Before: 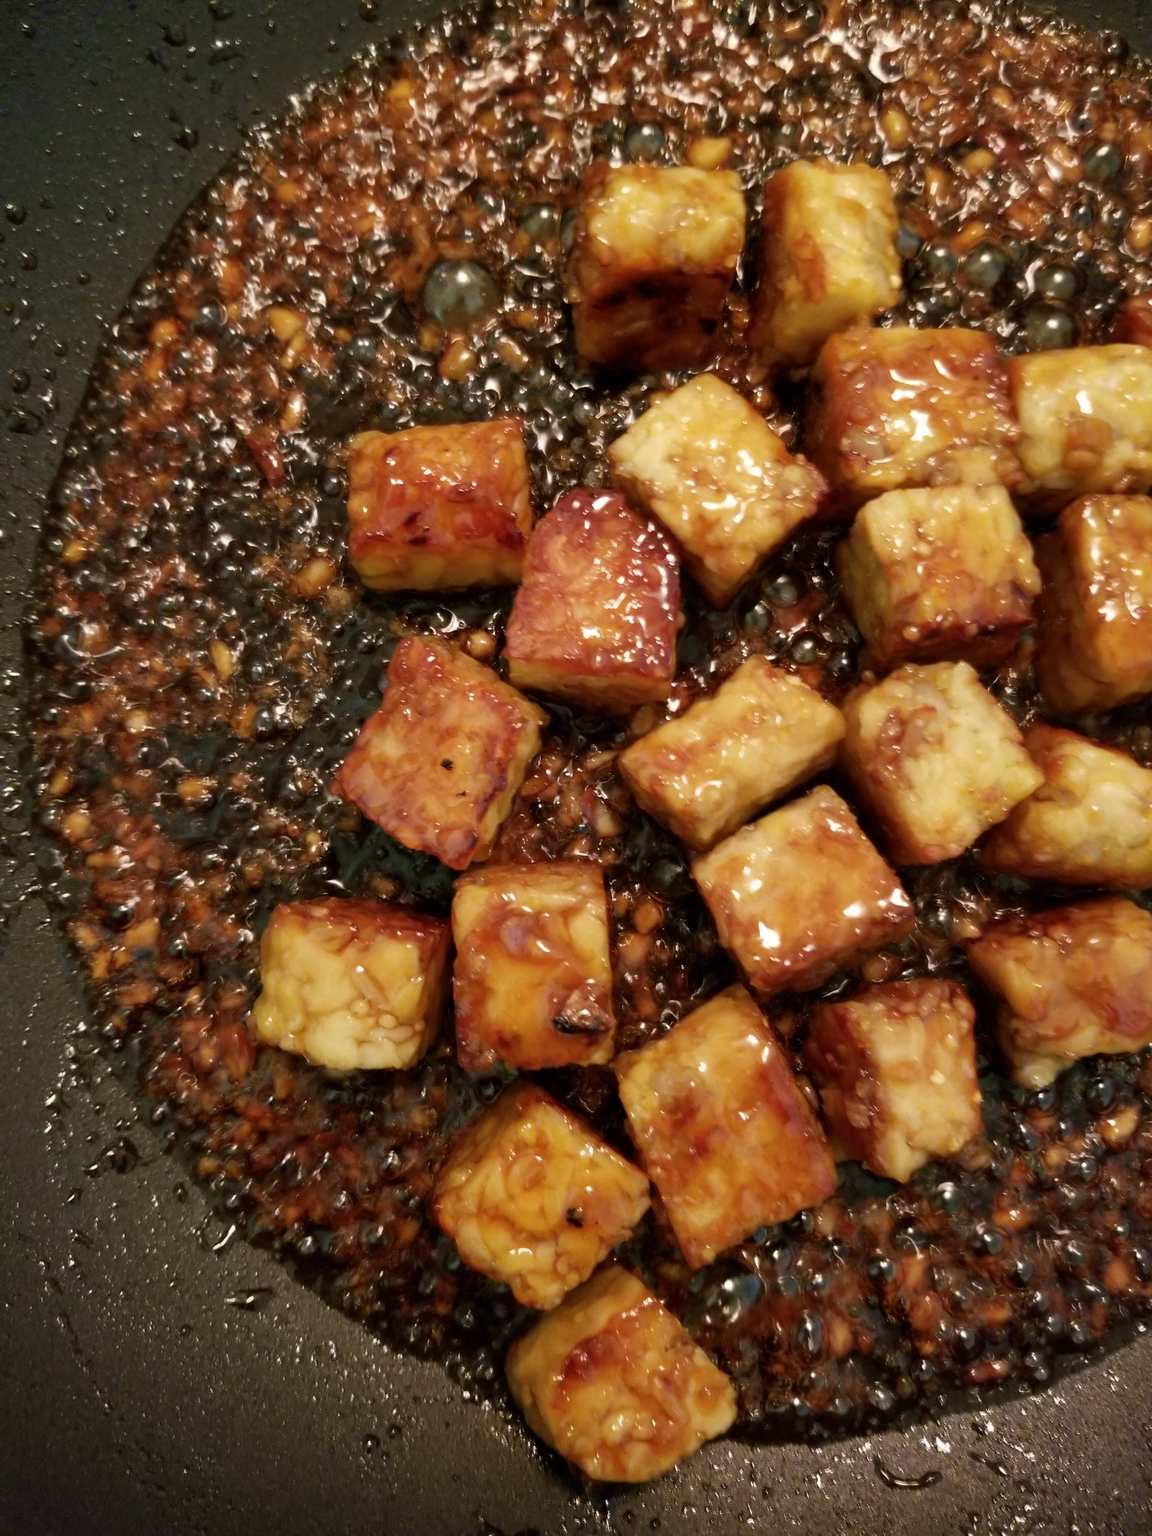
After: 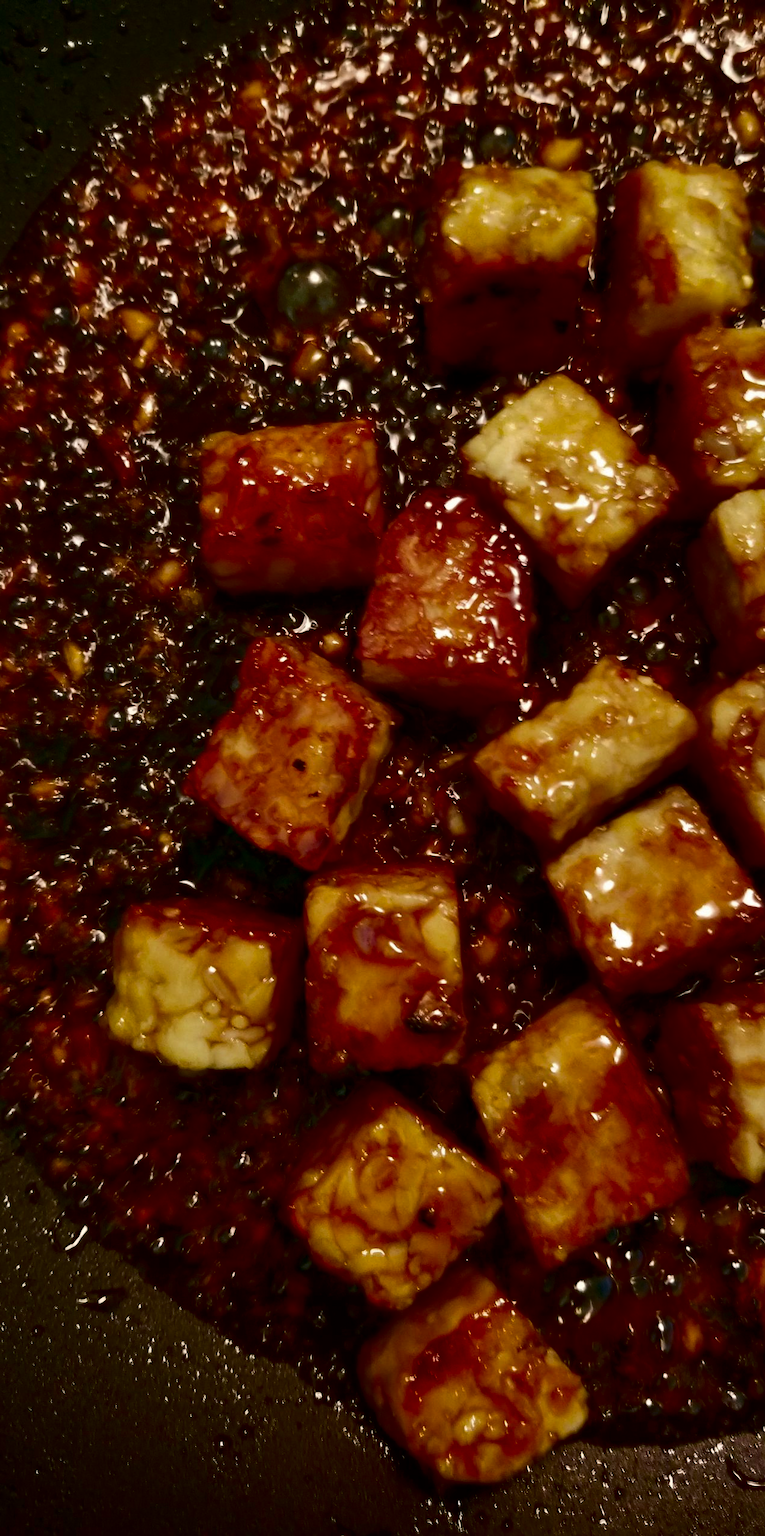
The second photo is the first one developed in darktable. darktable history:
crop and rotate: left 12.899%, right 20.594%
shadows and highlights: shadows 35.03, highlights -34.79, soften with gaussian
contrast brightness saturation: contrast 0.091, brightness -0.572, saturation 0.166
